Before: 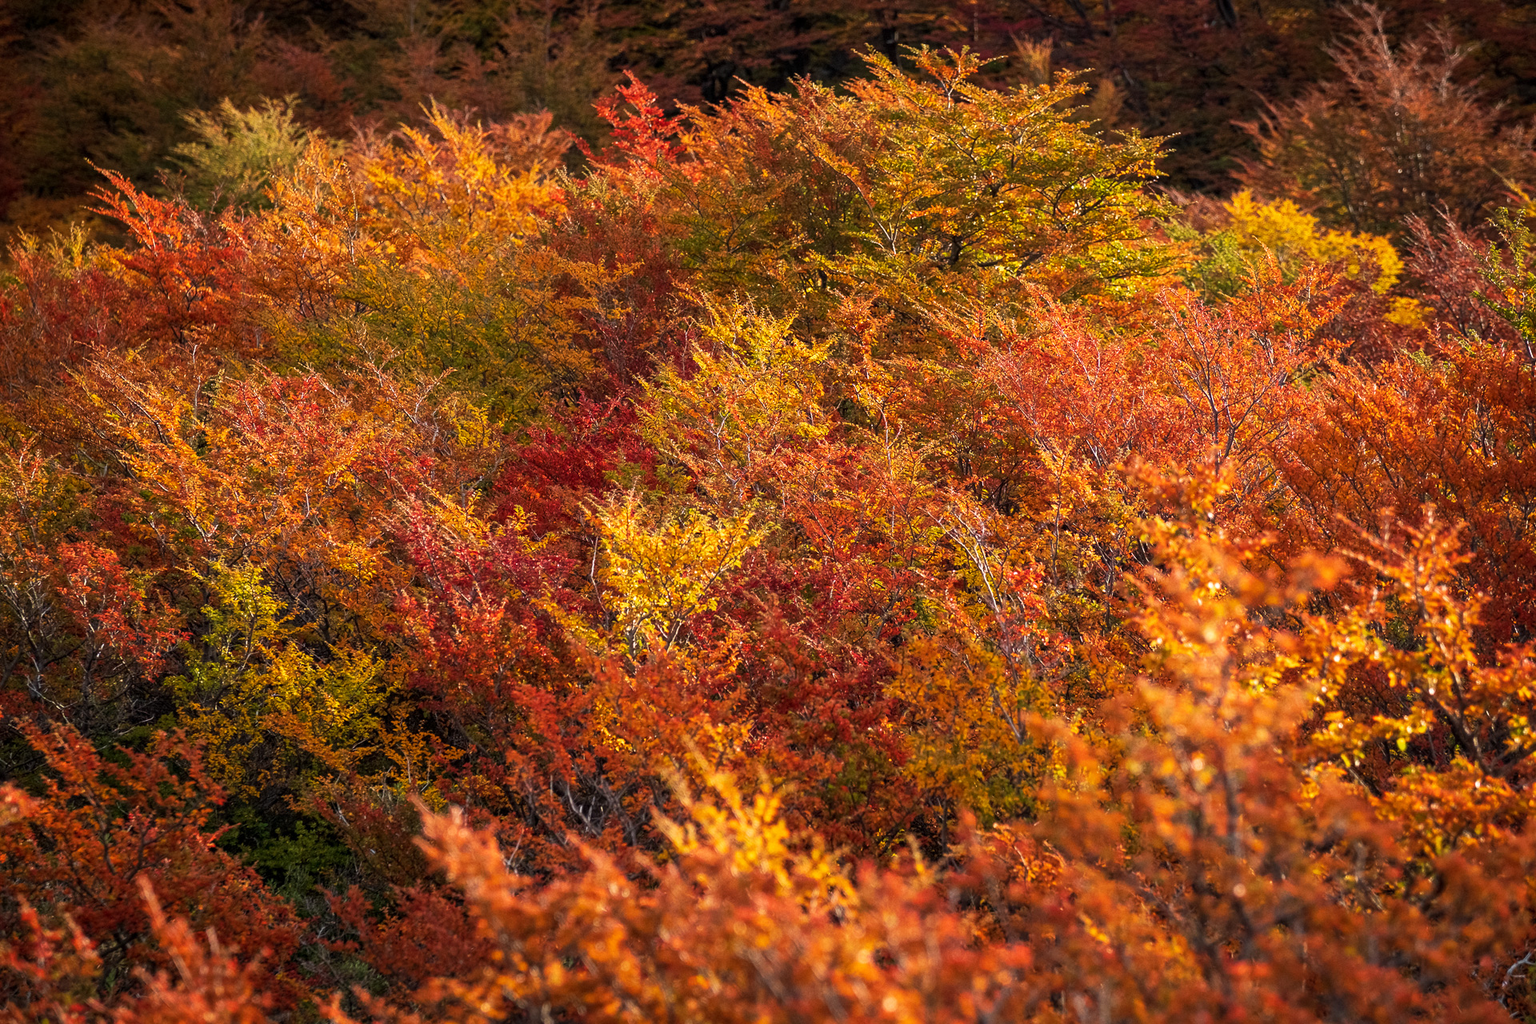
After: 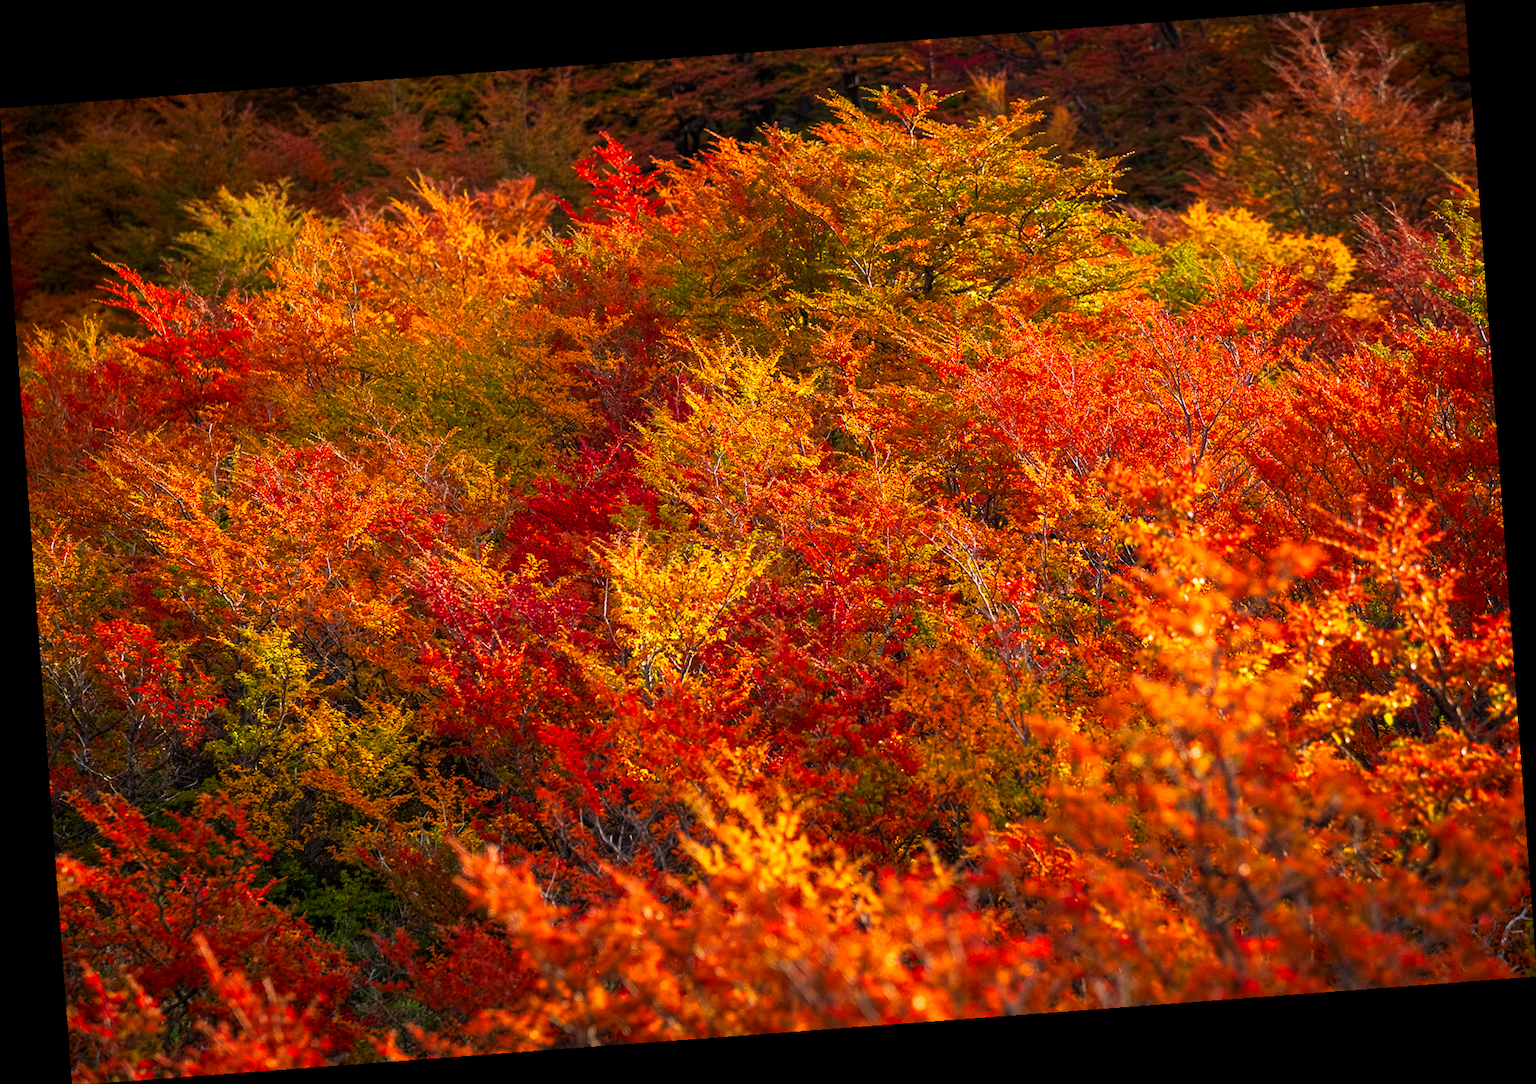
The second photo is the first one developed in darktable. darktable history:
color zones: curves: ch0 [(0, 0.613) (0.01, 0.613) (0.245, 0.448) (0.498, 0.529) (0.642, 0.665) (0.879, 0.777) (0.99, 0.613)]; ch1 [(0, 0) (0.143, 0) (0.286, 0) (0.429, 0) (0.571, 0) (0.714, 0) (0.857, 0)], mix -138.01%
rotate and perspective: rotation -4.25°, automatic cropping off
